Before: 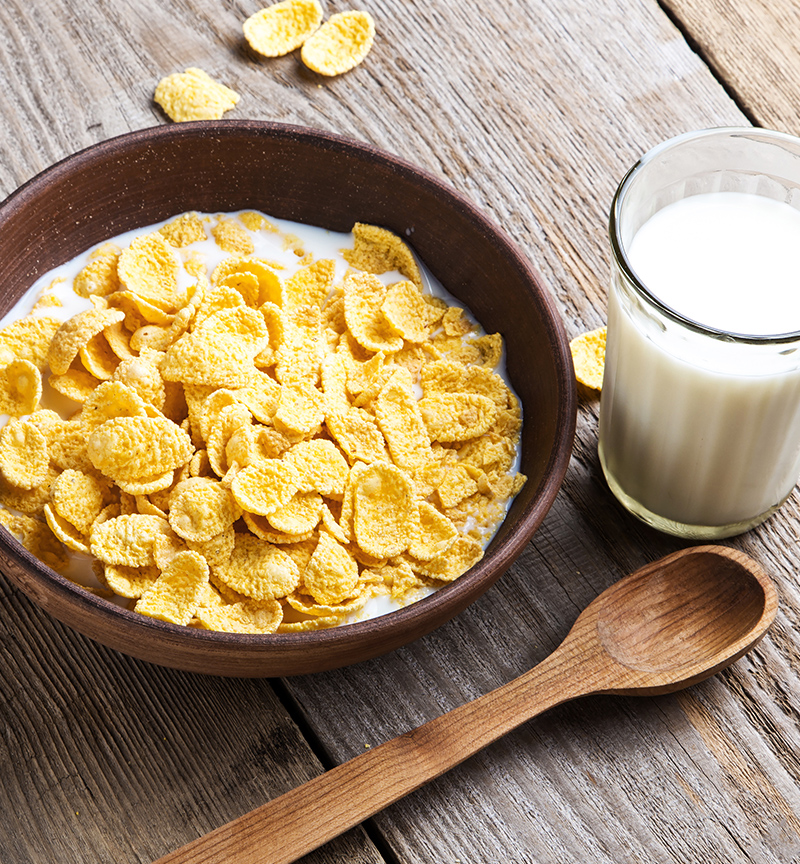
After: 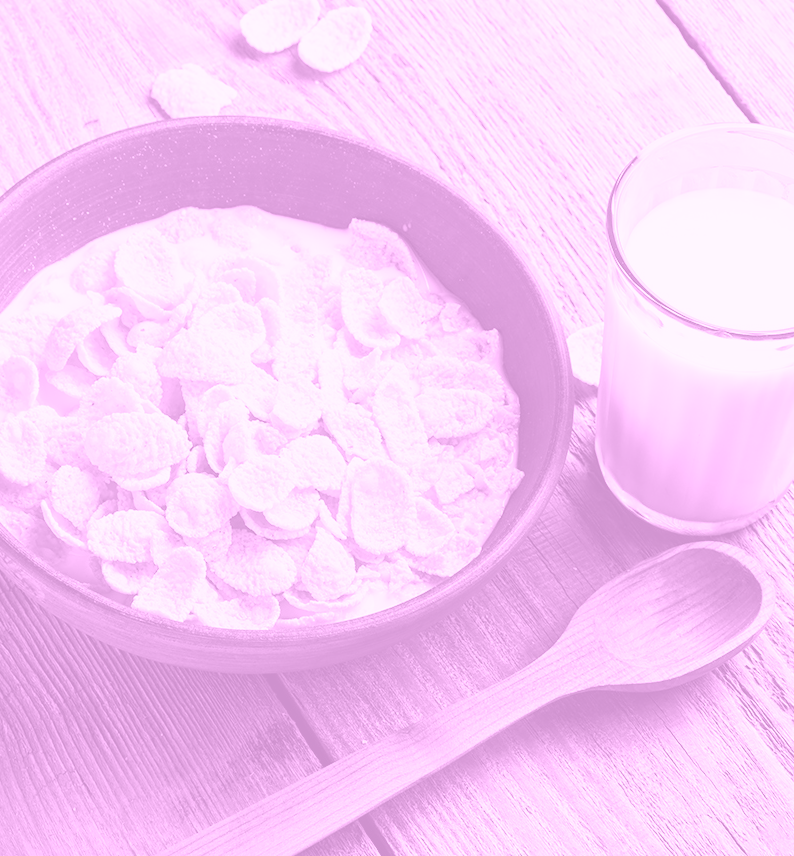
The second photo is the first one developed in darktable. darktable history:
crop: left 0.434%, top 0.485%, right 0.244%, bottom 0.386%
exposure: black level correction 0, exposure 0.7 EV, compensate exposure bias true, compensate highlight preservation false
colorize: hue 331.2°, saturation 69%, source mix 30.28%, lightness 69.02%, version 1
white balance: red 0.982, blue 1.018
